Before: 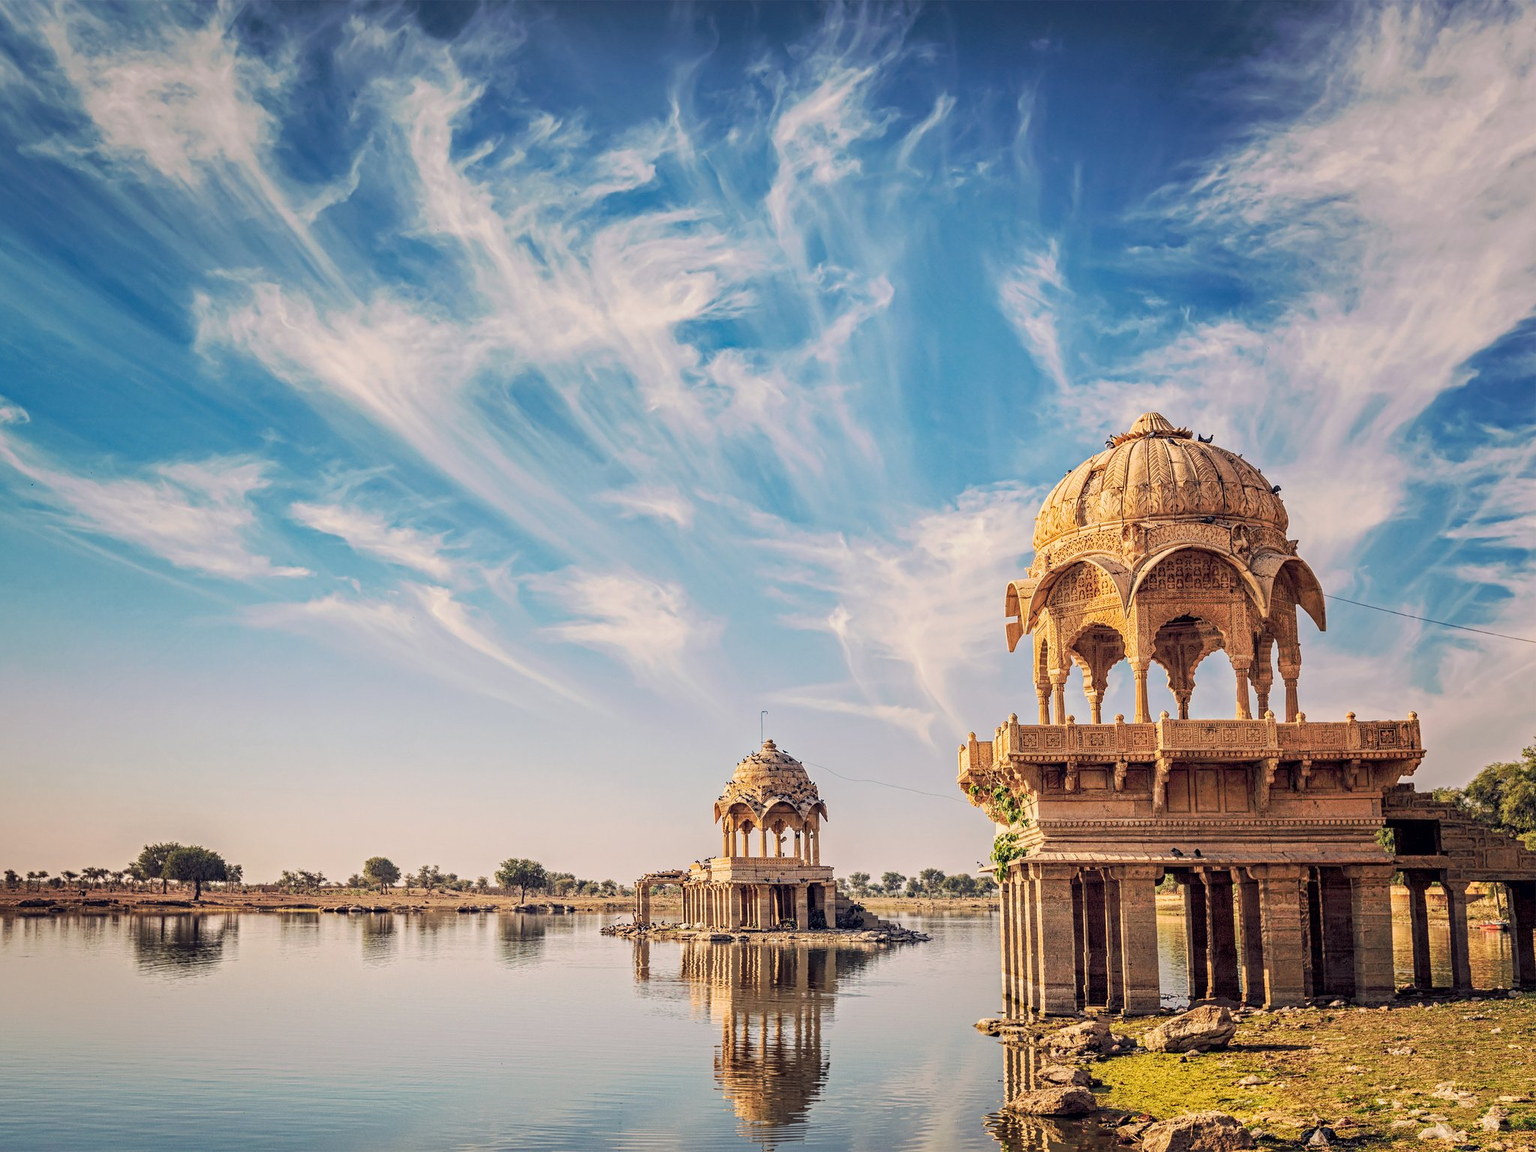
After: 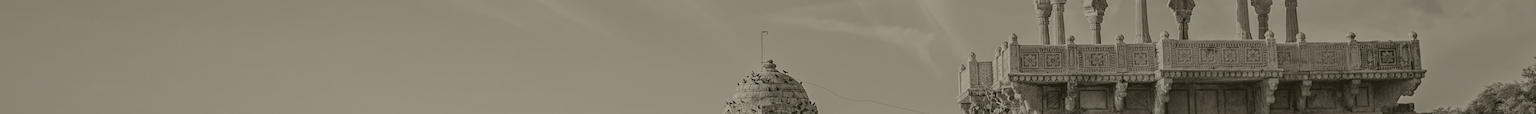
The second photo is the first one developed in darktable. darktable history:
colorize: hue 41.44°, saturation 22%, source mix 60%, lightness 10.61%
crop and rotate: top 59.084%, bottom 30.916%
color balance rgb: perceptual saturation grading › global saturation 25%, global vibrance 20%
